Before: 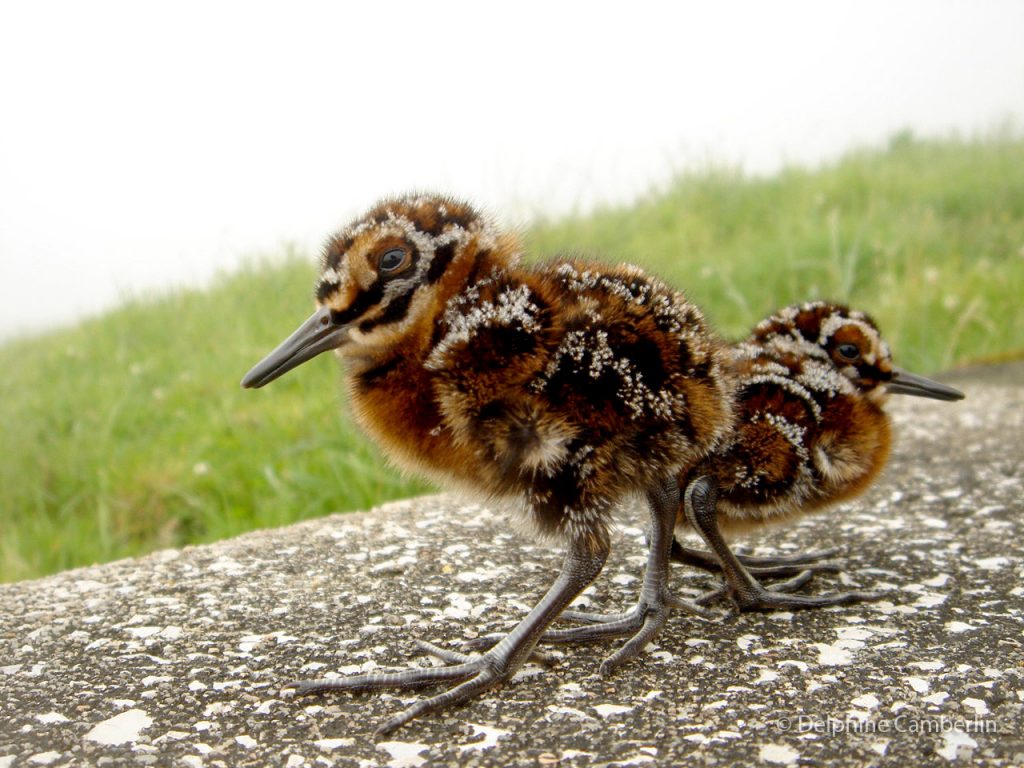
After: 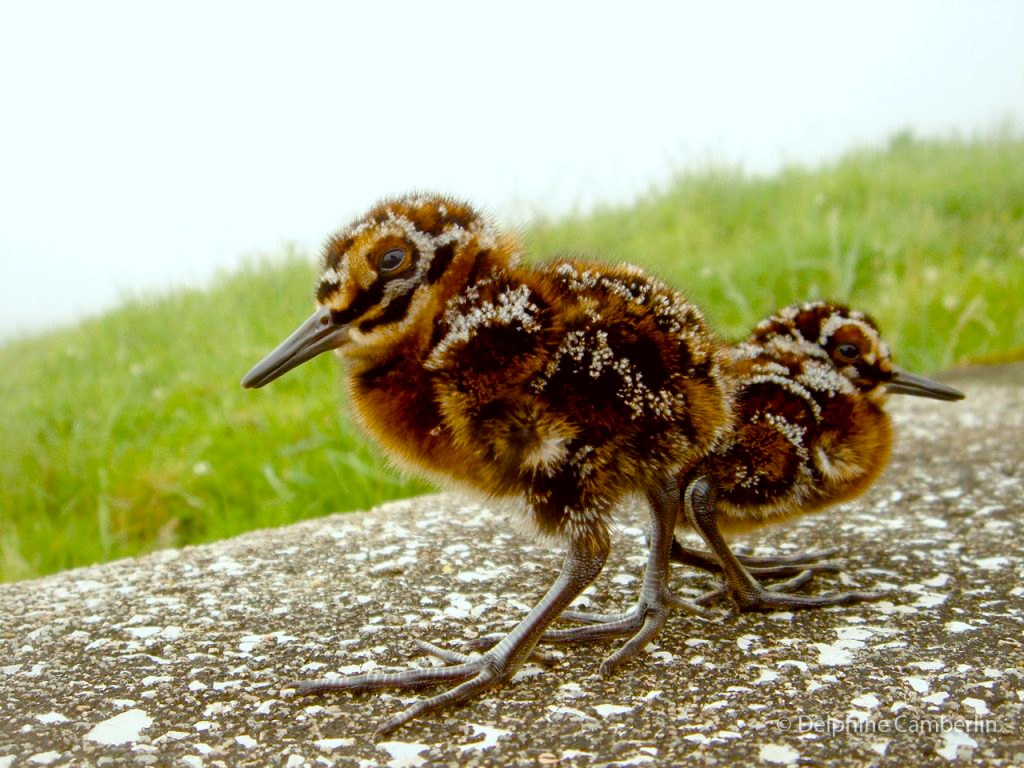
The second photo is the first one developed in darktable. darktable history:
color correction: highlights a* -4.89, highlights b* -3.42, shadows a* 3.93, shadows b* 4.51
color balance rgb: linear chroma grading › global chroma 7.607%, perceptual saturation grading › global saturation 20%, perceptual saturation grading › highlights -25.156%, perceptual saturation grading › shadows 49.228%, global vibrance 20%
